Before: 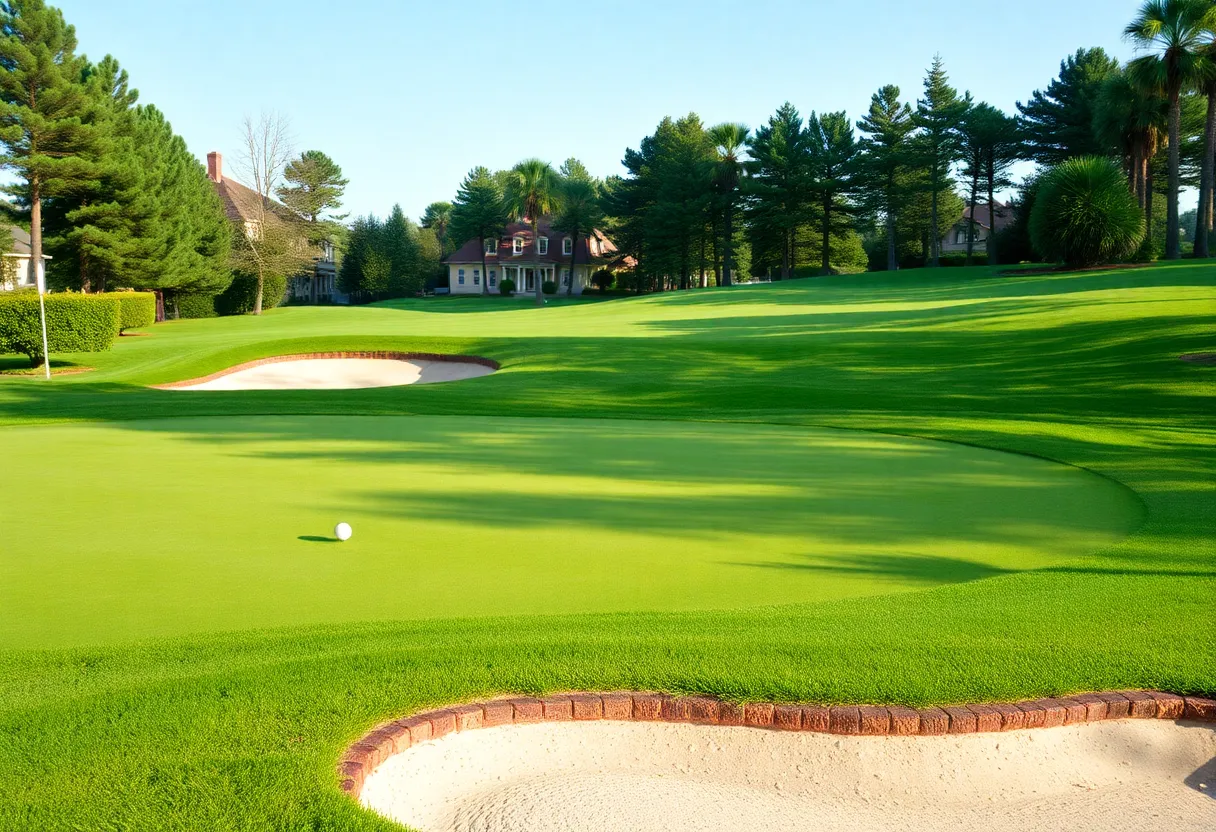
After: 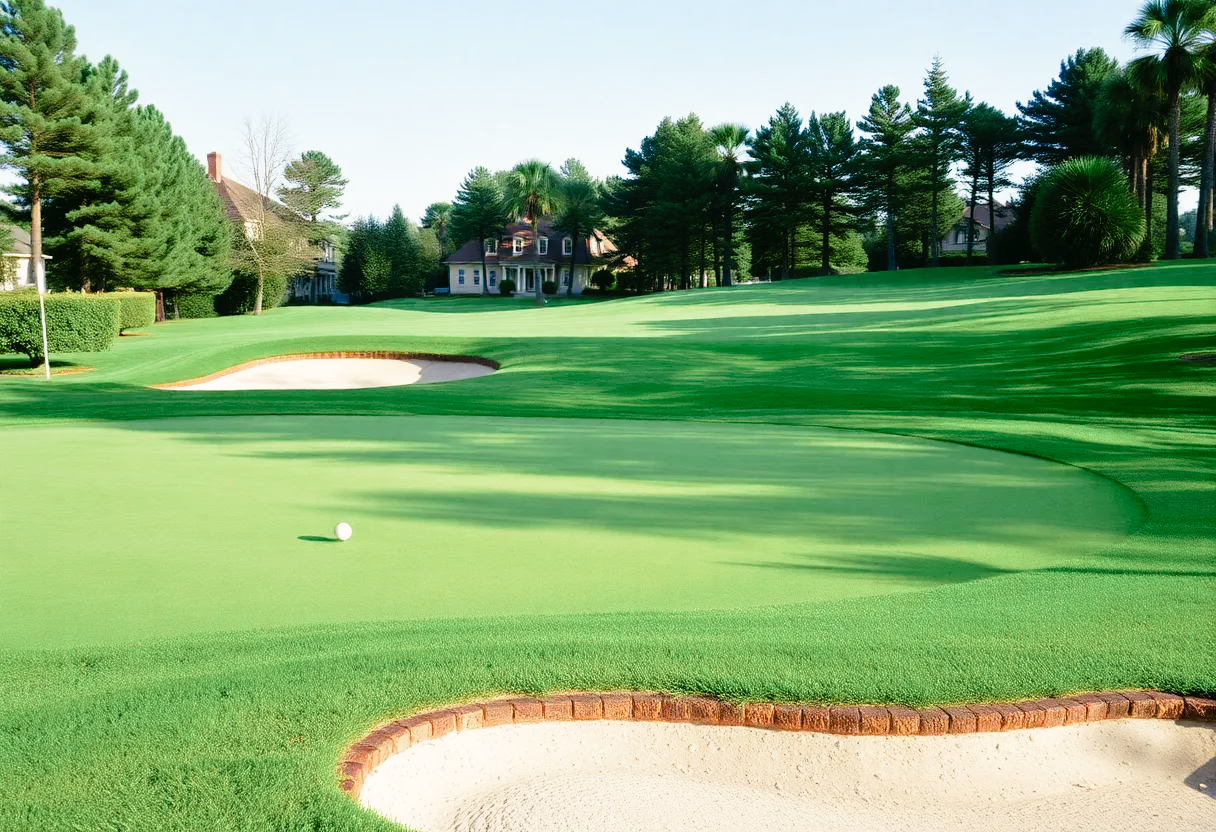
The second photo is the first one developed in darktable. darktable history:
tone curve: curves: ch0 [(0, 0) (0.003, 0.003) (0.011, 0.006) (0.025, 0.015) (0.044, 0.025) (0.069, 0.034) (0.1, 0.052) (0.136, 0.092) (0.177, 0.157) (0.224, 0.228) (0.277, 0.305) (0.335, 0.392) (0.399, 0.466) (0.468, 0.543) (0.543, 0.612) (0.623, 0.692) (0.709, 0.78) (0.801, 0.865) (0.898, 0.935) (1, 1)], preserve colors none
color look up table: target L [91.82, 91.32, 93.6, 90.09, 87.57, 65.02, 67.64, 59.02, 58.12, 40.56, 38.55, 17.4, 200.1, 83.56, 65.96, 65.51, 65.23, 62.63, 50.14, 48.77, 44.24, 42.38, 40.79, 24.3, 20.89, 15.1, 78.82, 77.63, 69.52, 66.03, 60.78, 59.59, 55.16, 49.19, 48.85, 41.91, 36.33, 34.22, 34.02, 29.57, 13.41, 8.541, 97.49, 91.97, 76.95, 56.56, 54.2, 52.66, 33.21], target a [-36.31, -14.68, -20.38, -32.76, -53.12, -23.95, -12.82, -33.93, -55.92, -18.01, -34.43, -16.55, 0, 1.525, 14.95, 29.71, 5.667, 40.06, 53.52, 72.11, 43.67, 26.08, 14.26, 29.85, 30.56, -0.196, 25.38, 6.209, 35.91, 37.41, 15.29, 69.59, 61.3, 24.86, 0.744, 55.93, 27.18, 31.42, 57.79, 12.18, 27.56, 7.387, -1.188, -29.48, -12.26, 0.883, -3.96, -23.72, -14.01], target b [29.59, 31.56, 6.961, 14.52, 27.9, 44.48, 7.118, 8.281, 34.76, 17.86, 26.26, 19.47, 0, 62.81, 17.23, 52.67, 59.83, 65.64, 15.03, 41.08, 46.03, 23.14, 39.45, 29.05, 4.279, 11.46, -23.45, -4.445, 2.29, -46.17, -49.47, -53.75, -25.02, -9.046, -1.062, -0.213, -43.37, -85.73, -76.53, -56.8, -46.9, -7.854, -0.425, -9.089, -30.77, -19.31, -43.58, -18.67, -6.408], num patches 49
